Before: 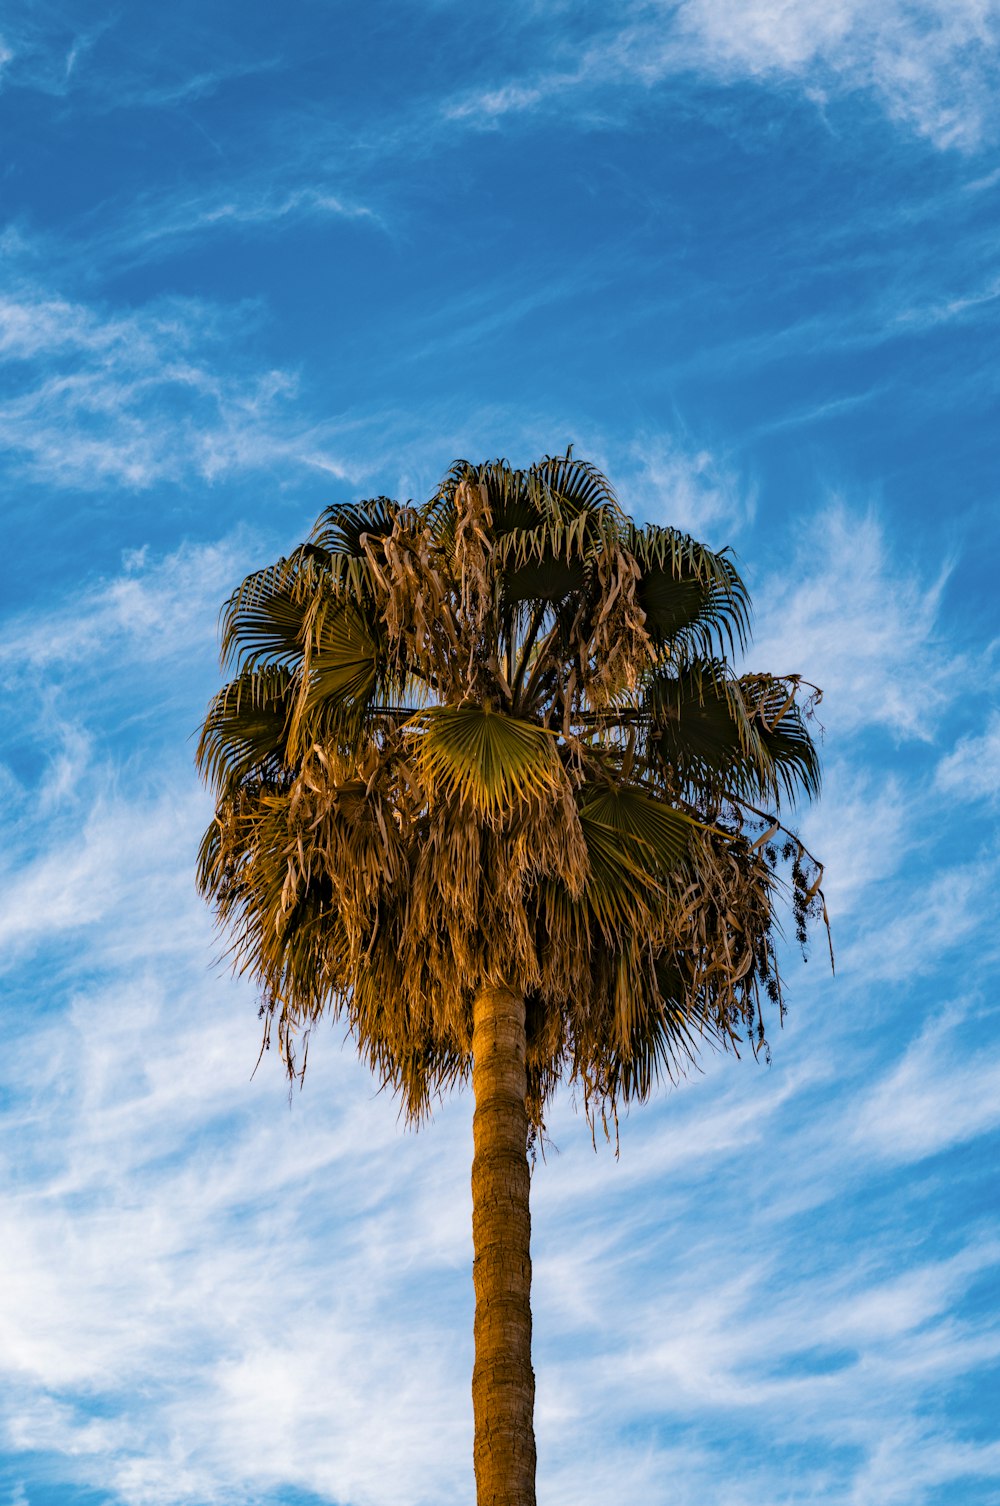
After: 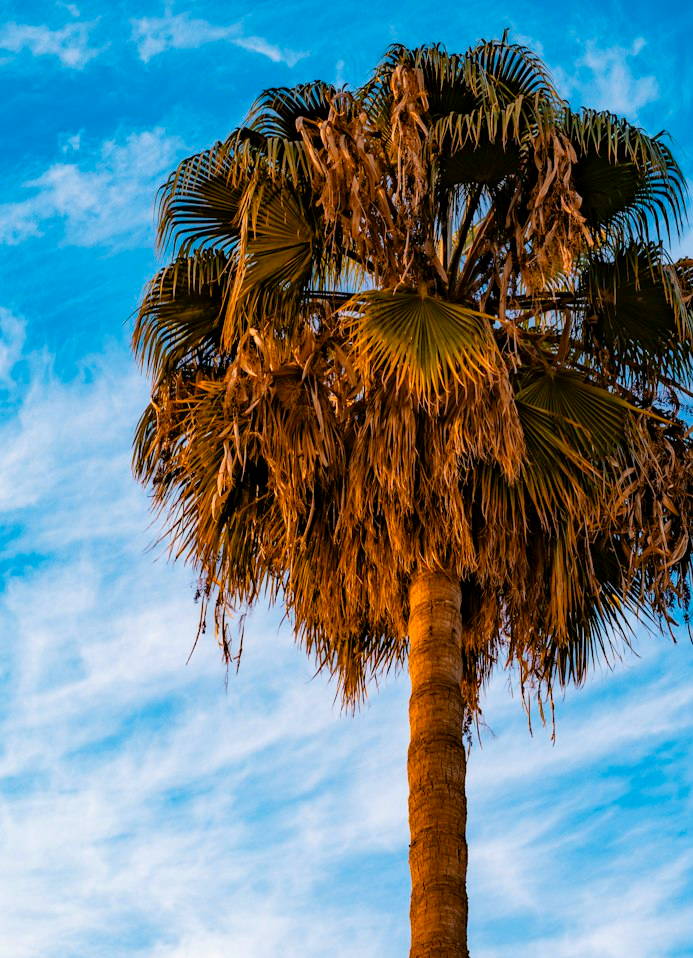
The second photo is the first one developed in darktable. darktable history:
crop: left 6.488%, top 27.668%, right 24.183%, bottom 8.656%
contrast brightness saturation: contrast 0.04, saturation 0.16
